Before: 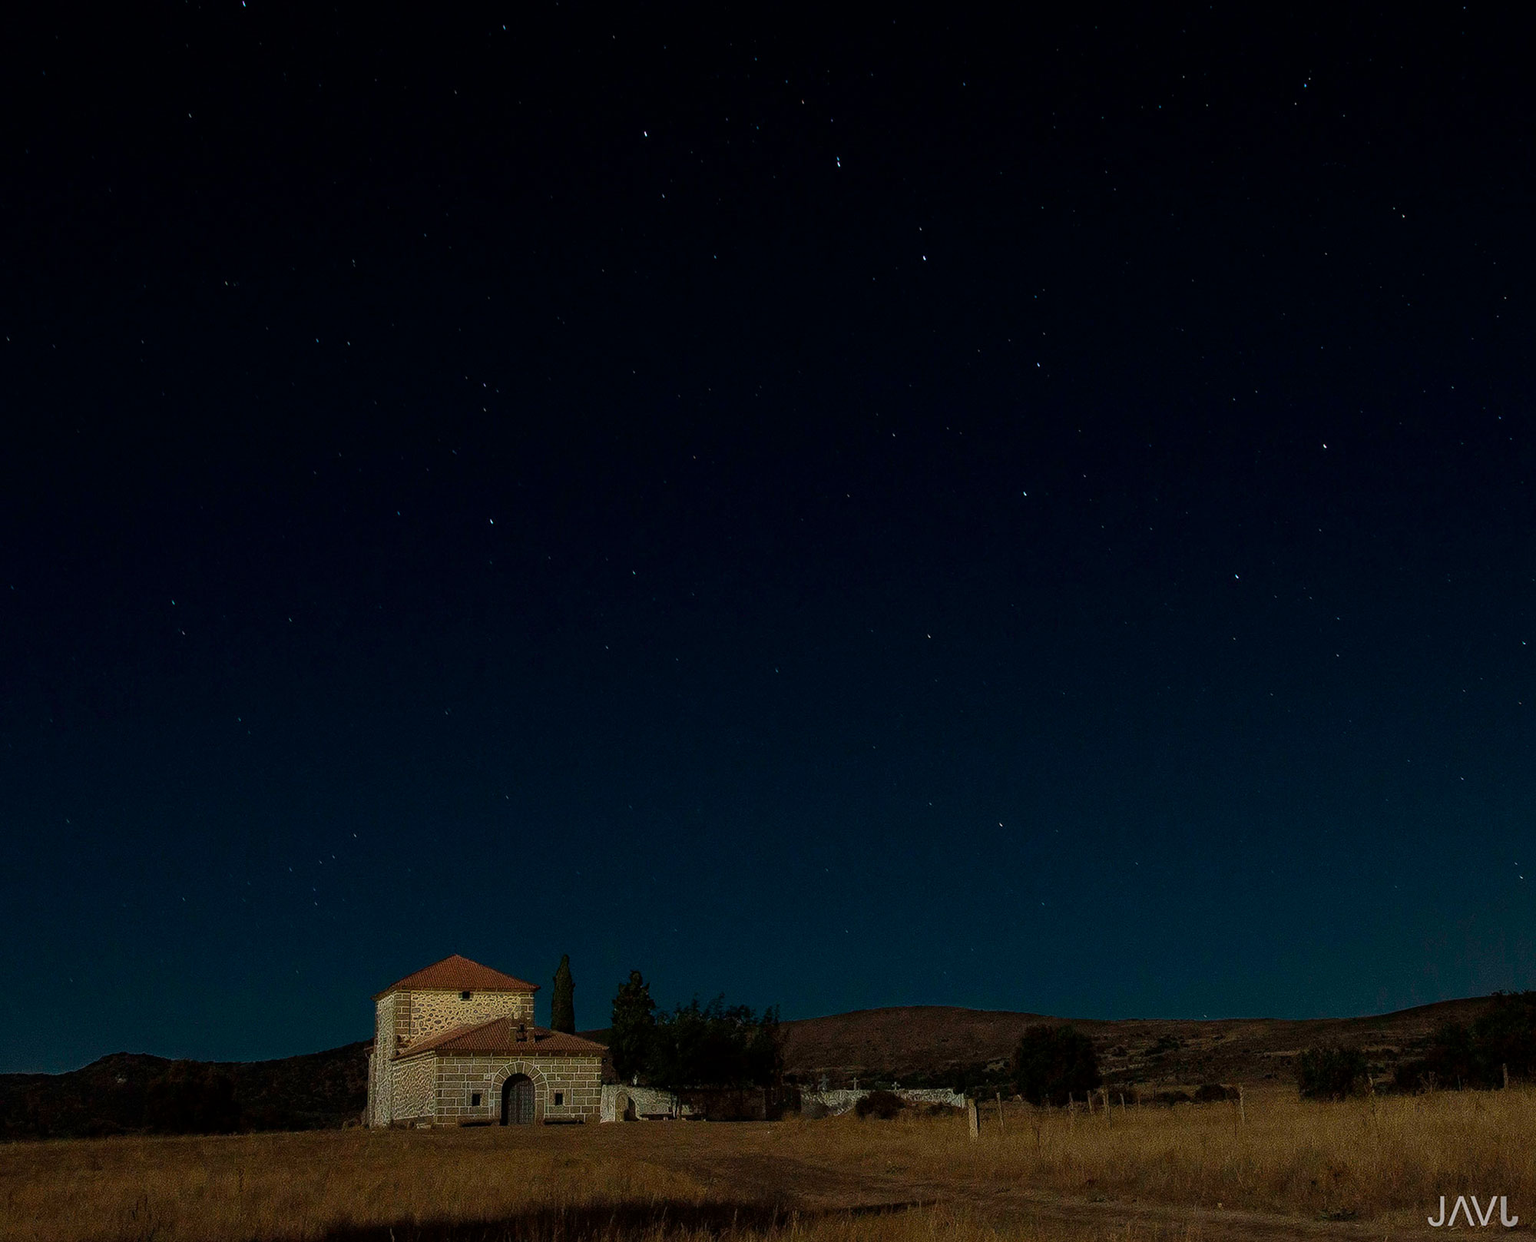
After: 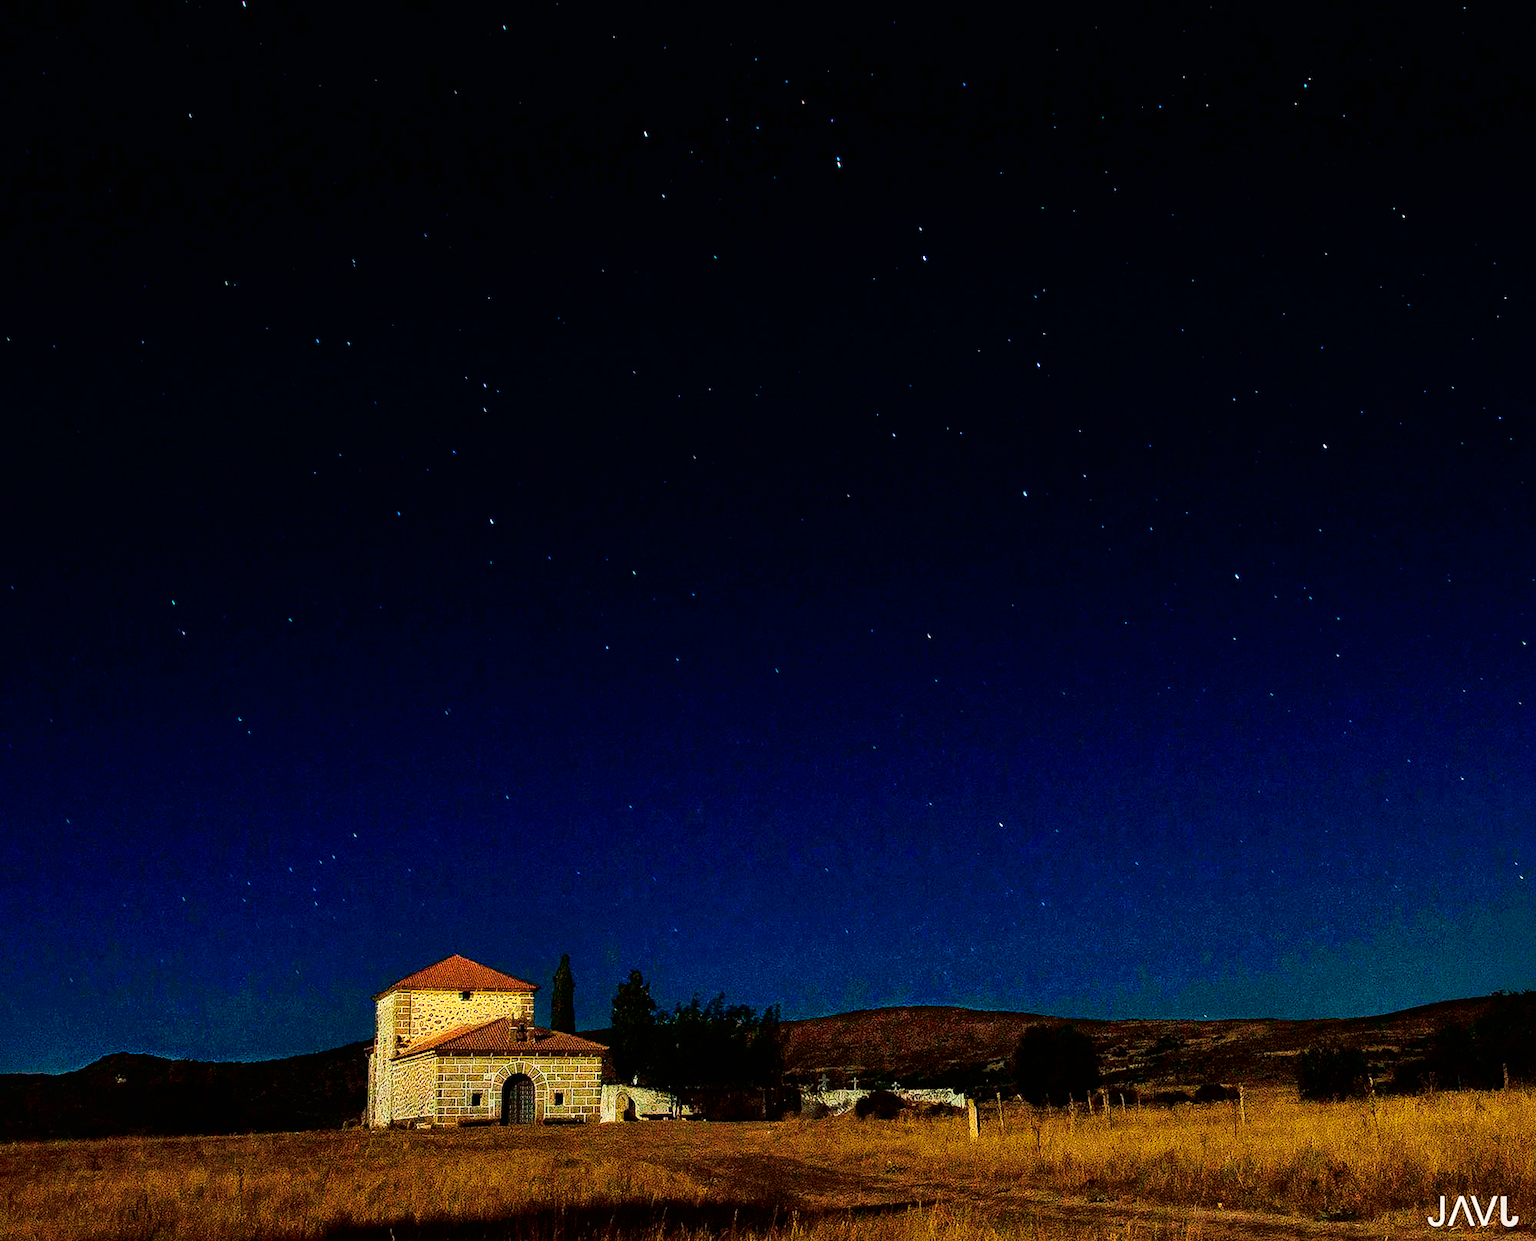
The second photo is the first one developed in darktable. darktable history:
contrast brightness saturation: brightness 0.151
tone curve: curves: ch0 [(0, 0) (0.003, 0) (0.011, 0.001) (0.025, 0.003) (0.044, 0.005) (0.069, 0.013) (0.1, 0.024) (0.136, 0.04) (0.177, 0.087) (0.224, 0.148) (0.277, 0.238) (0.335, 0.335) (0.399, 0.43) (0.468, 0.524) (0.543, 0.621) (0.623, 0.712) (0.709, 0.788) (0.801, 0.867) (0.898, 0.947) (1, 1)], color space Lab, independent channels, preserve colors none
shadows and highlights: shadows 61.87, white point adjustment 0.528, highlights -33.95, compress 83.92%
base curve: curves: ch0 [(0, 0) (0.007, 0.004) (0.027, 0.03) (0.046, 0.07) (0.207, 0.54) (0.442, 0.872) (0.673, 0.972) (1, 1)], preserve colors none
color balance rgb: linear chroma grading › global chroma 14.526%, perceptual saturation grading › global saturation 20%, perceptual saturation grading › highlights -25.086%, perceptual saturation grading › shadows 24.92%
